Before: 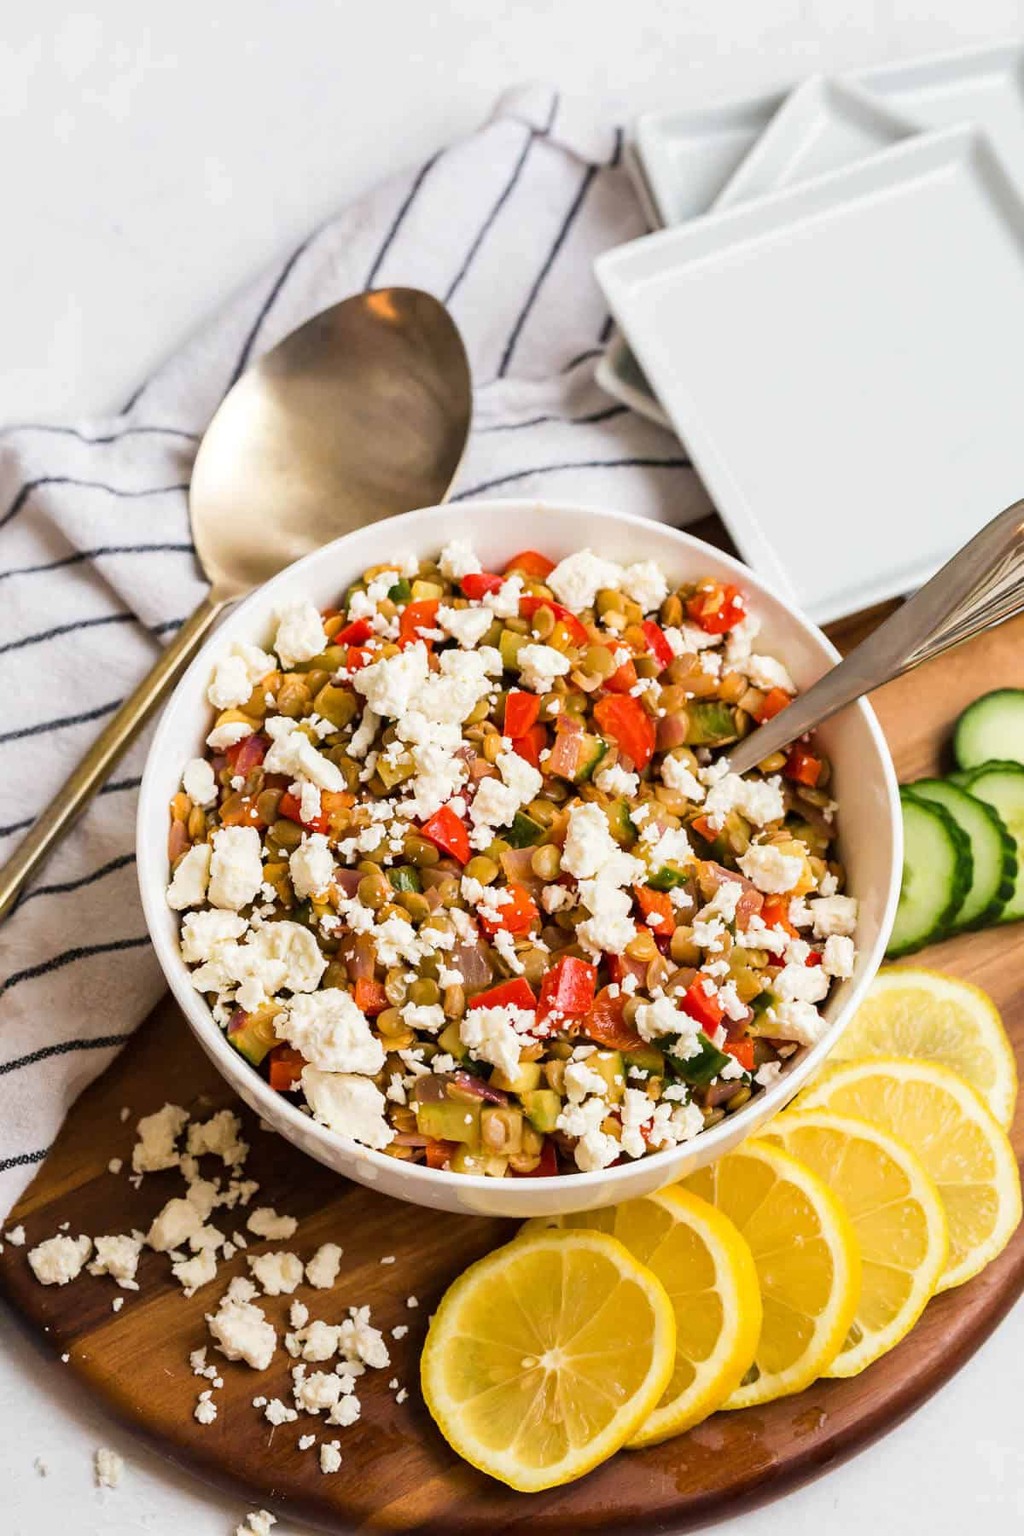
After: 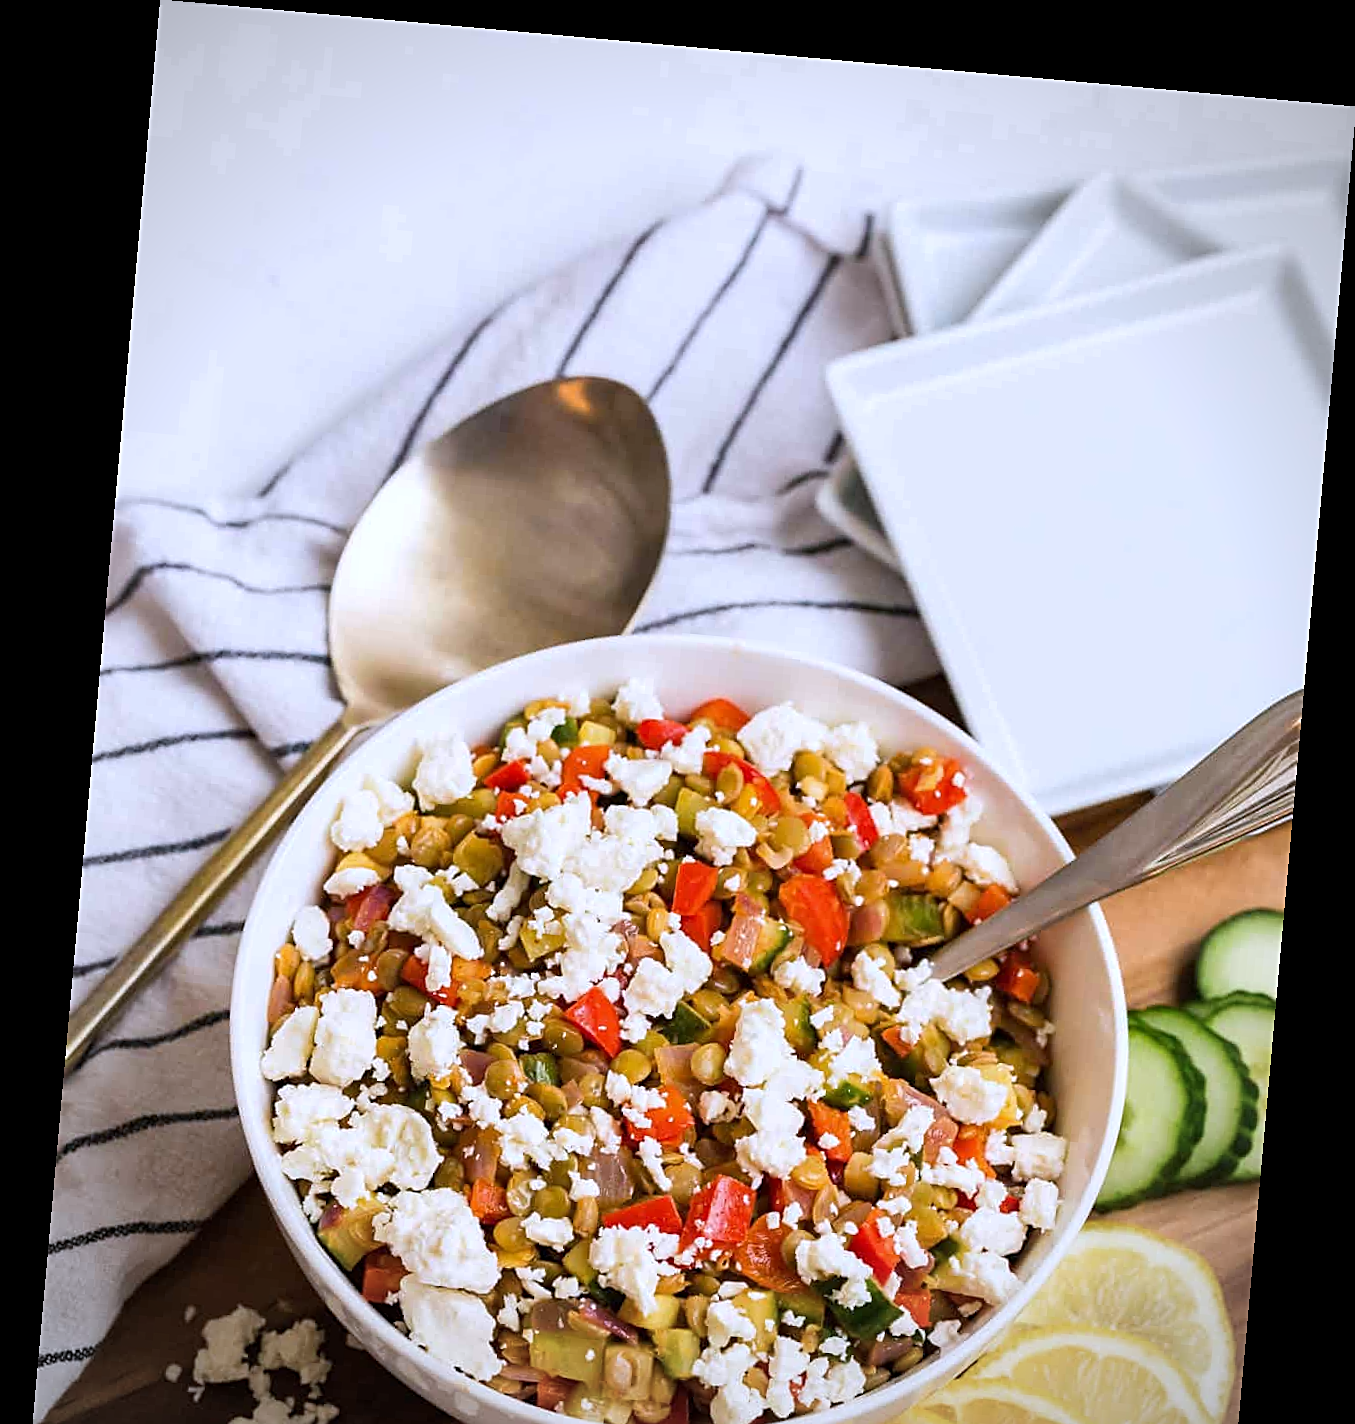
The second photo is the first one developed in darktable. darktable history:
white balance: red 0.967, blue 1.119, emerald 0.756
tone equalizer: on, module defaults
crop: bottom 24.988%
rotate and perspective: rotation 5.12°, automatic cropping off
vignetting: on, module defaults
sharpen: on, module defaults
